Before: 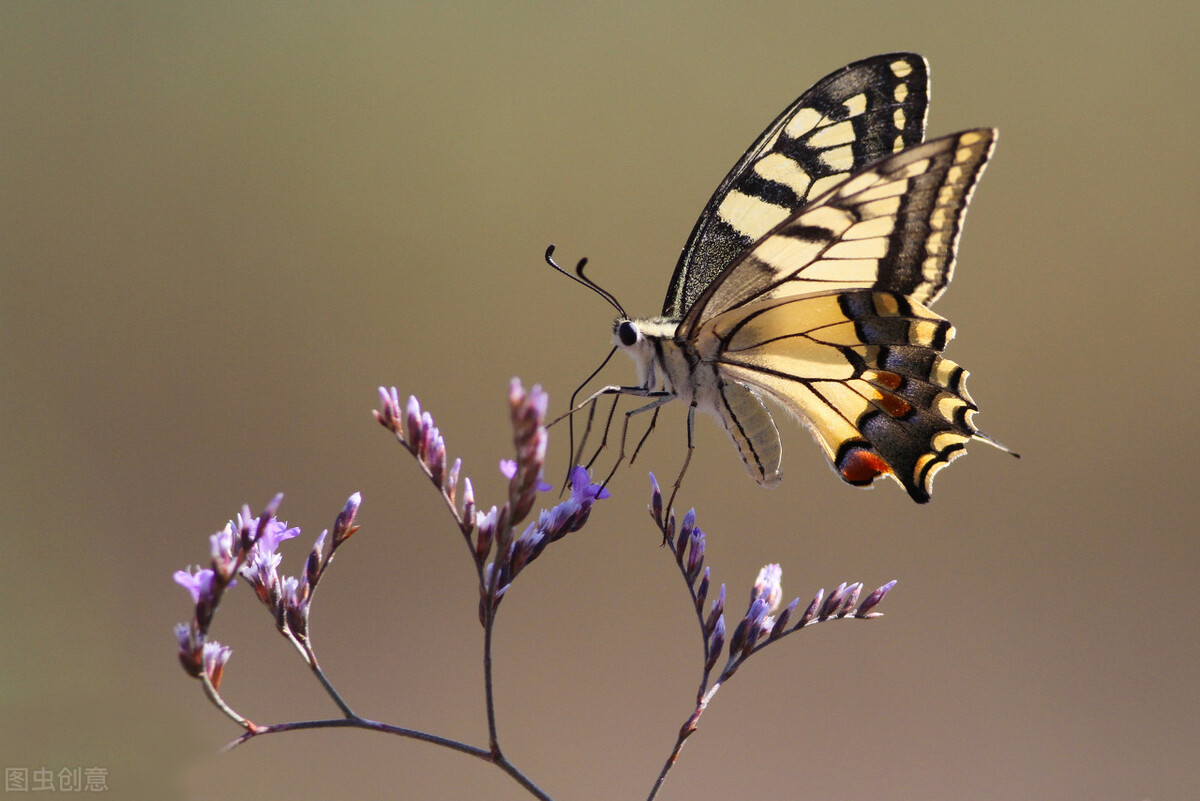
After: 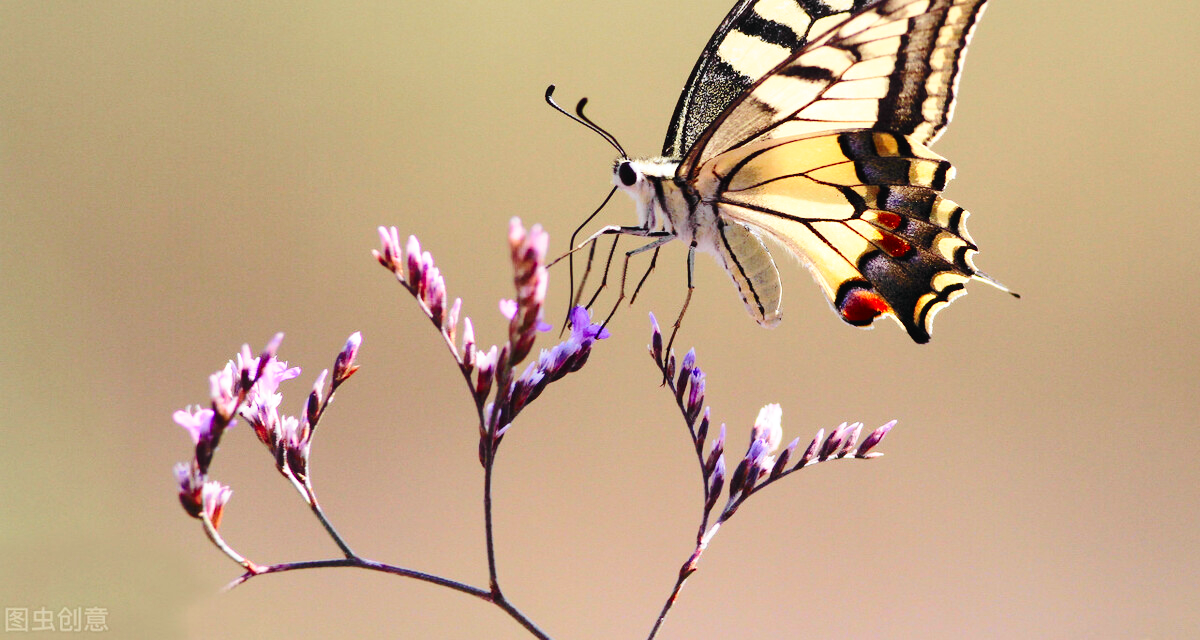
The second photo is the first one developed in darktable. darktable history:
crop and rotate: top 19.998%
tone curve: curves: ch0 [(0, 0.015) (0.037, 0.032) (0.131, 0.113) (0.275, 0.26) (0.497, 0.531) (0.617, 0.663) (0.704, 0.748) (0.813, 0.842) (0.911, 0.931) (0.997, 1)]; ch1 [(0, 0) (0.301, 0.3) (0.444, 0.438) (0.493, 0.494) (0.501, 0.499) (0.534, 0.543) (0.582, 0.605) (0.658, 0.687) (0.746, 0.79) (1, 1)]; ch2 [(0, 0) (0.246, 0.234) (0.36, 0.356) (0.415, 0.426) (0.476, 0.492) (0.502, 0.499) (0.525, 0.513) (0.533, 0.534) (0.586, 0.598) (0.634, 0.643) (0.706, 0.717) (0.853, 0.83) (1, 0.951)], color space Lab, independent channels, preserve colors none
base curve: curves: ch0 [(0, 0) (0.032, 0.037) (0.105, 0.228) (0.435, 0.76) (0.856, 0.983) (1, 1)], preserve colors none
